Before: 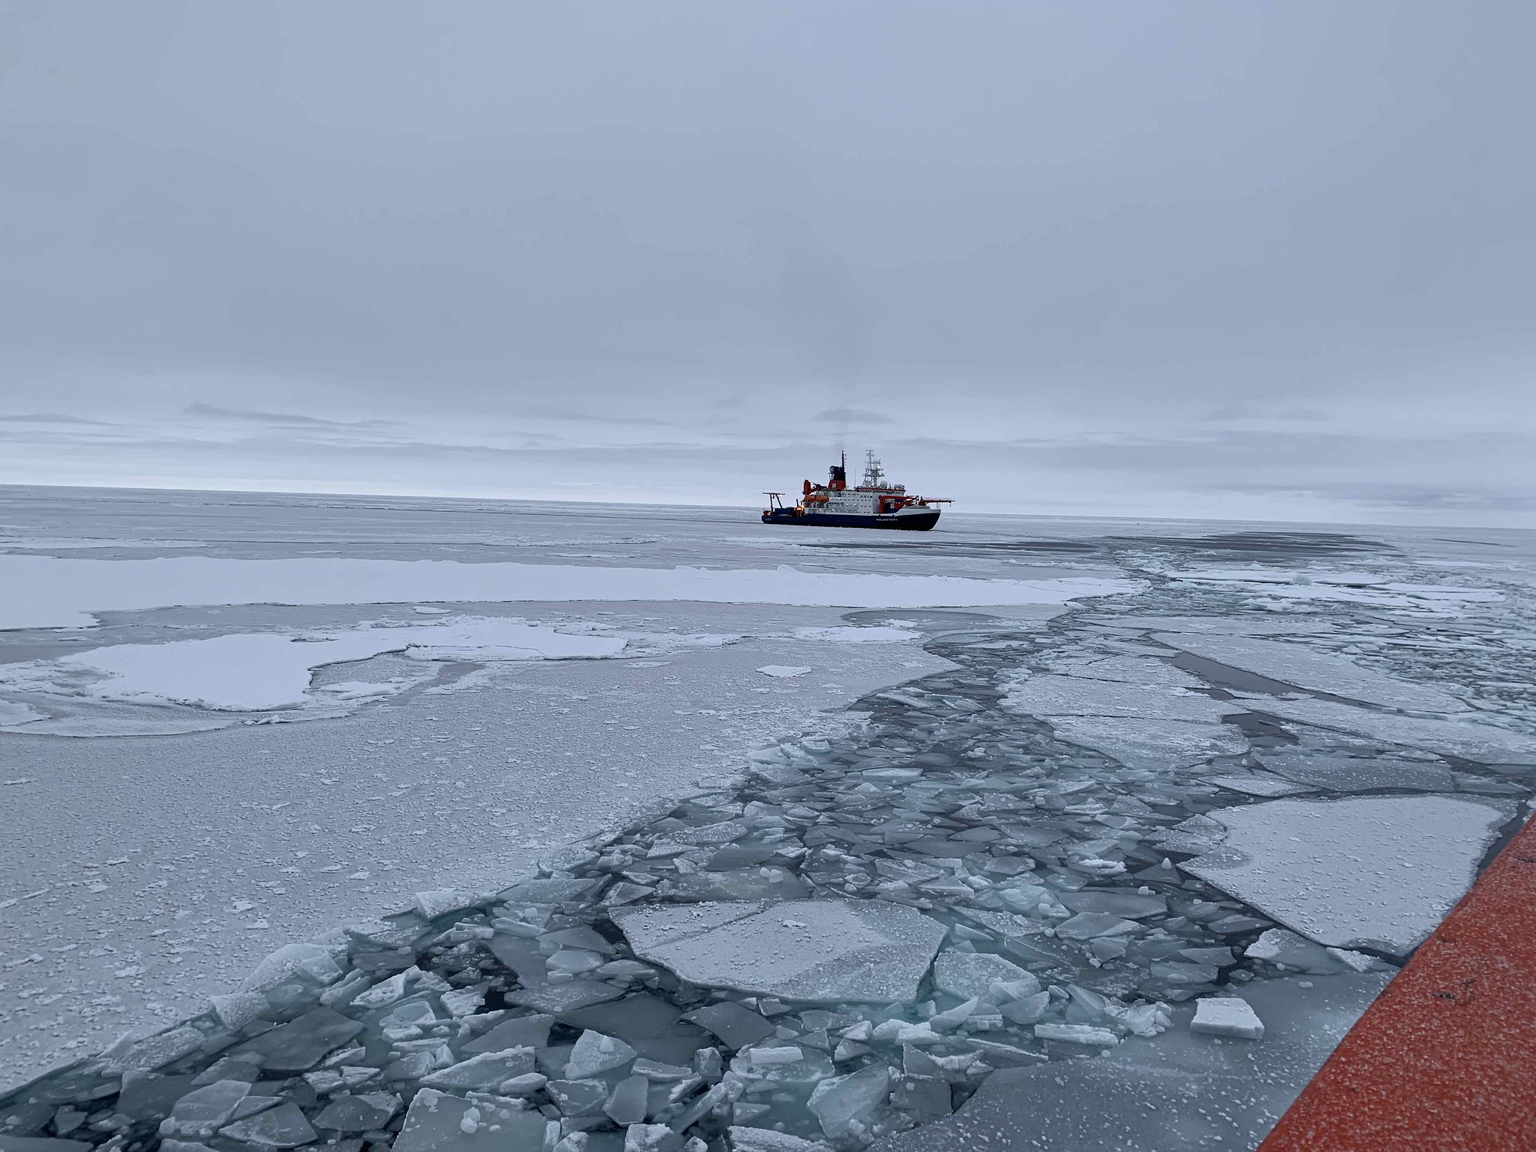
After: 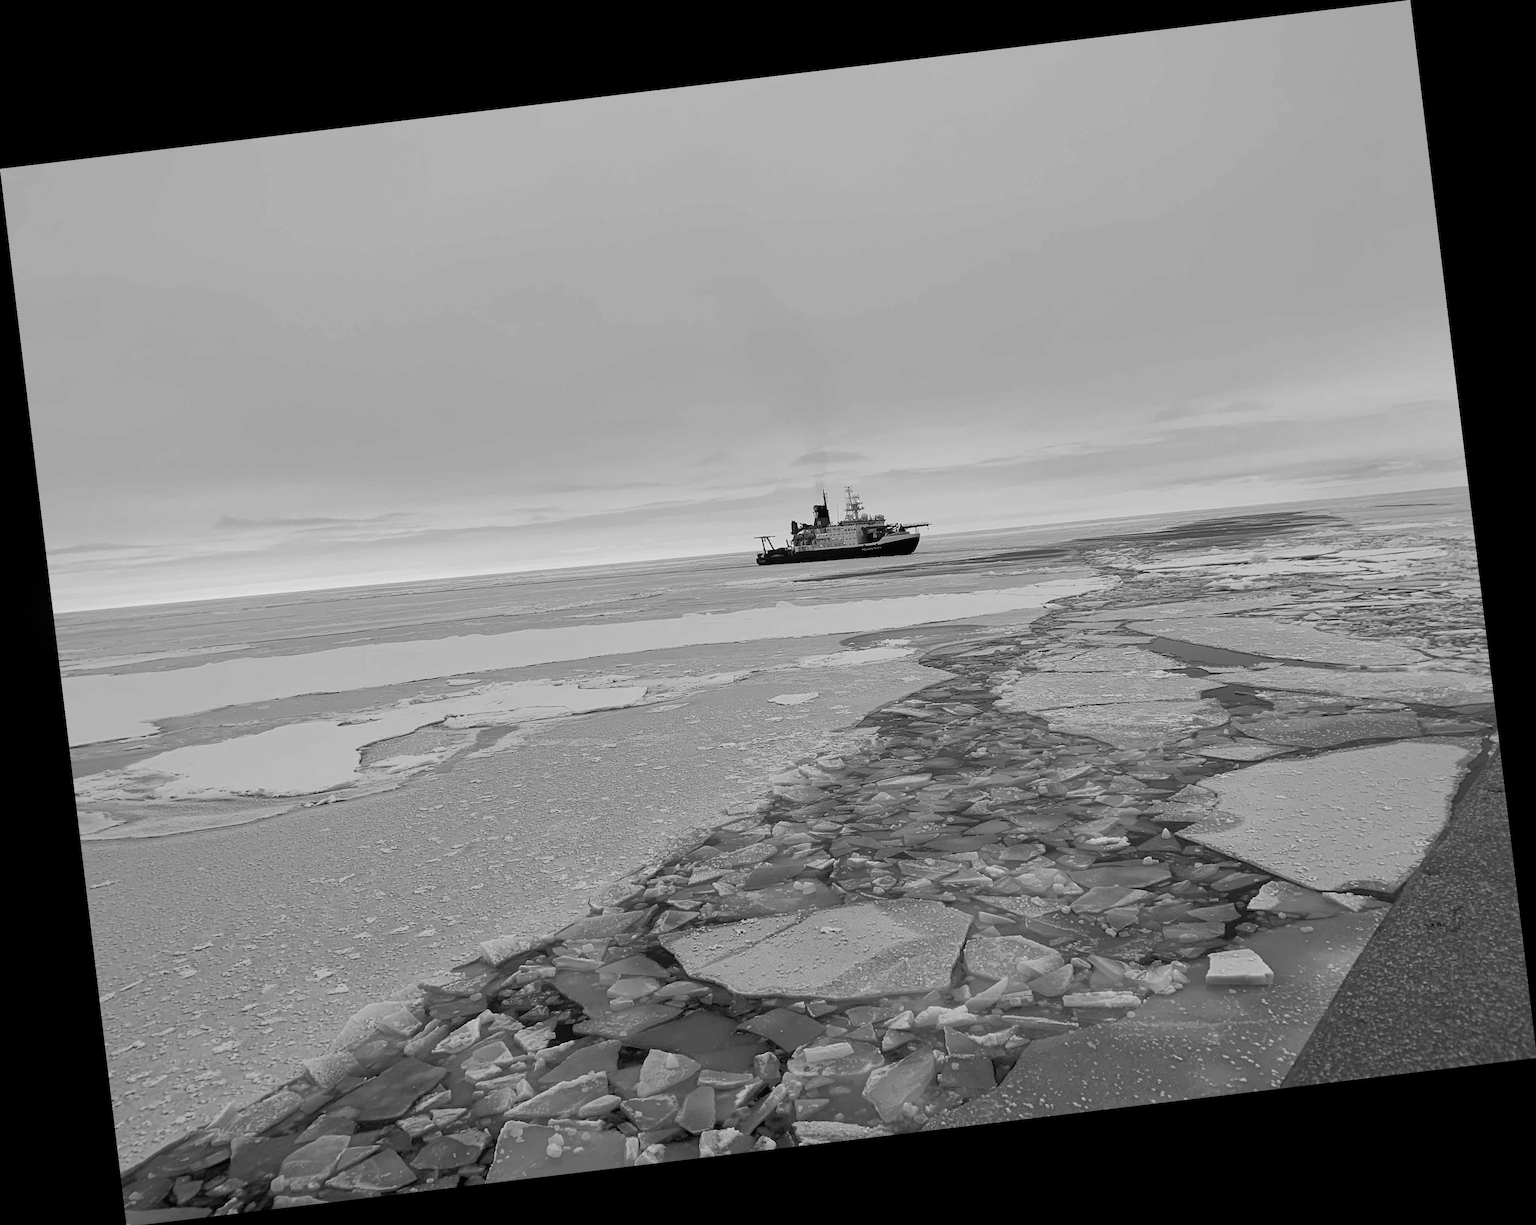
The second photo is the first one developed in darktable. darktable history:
monochrome: a -4.13, b 5.16, size 1
bloom: size 16%, threshold 98%, strength 20%
color correction: highlights a* 0.162, highlights b* 29.53, shadows a* -0.162, shadows b* 21.09
rotate and perspective: rotation -6.83°, automatic cropping off
